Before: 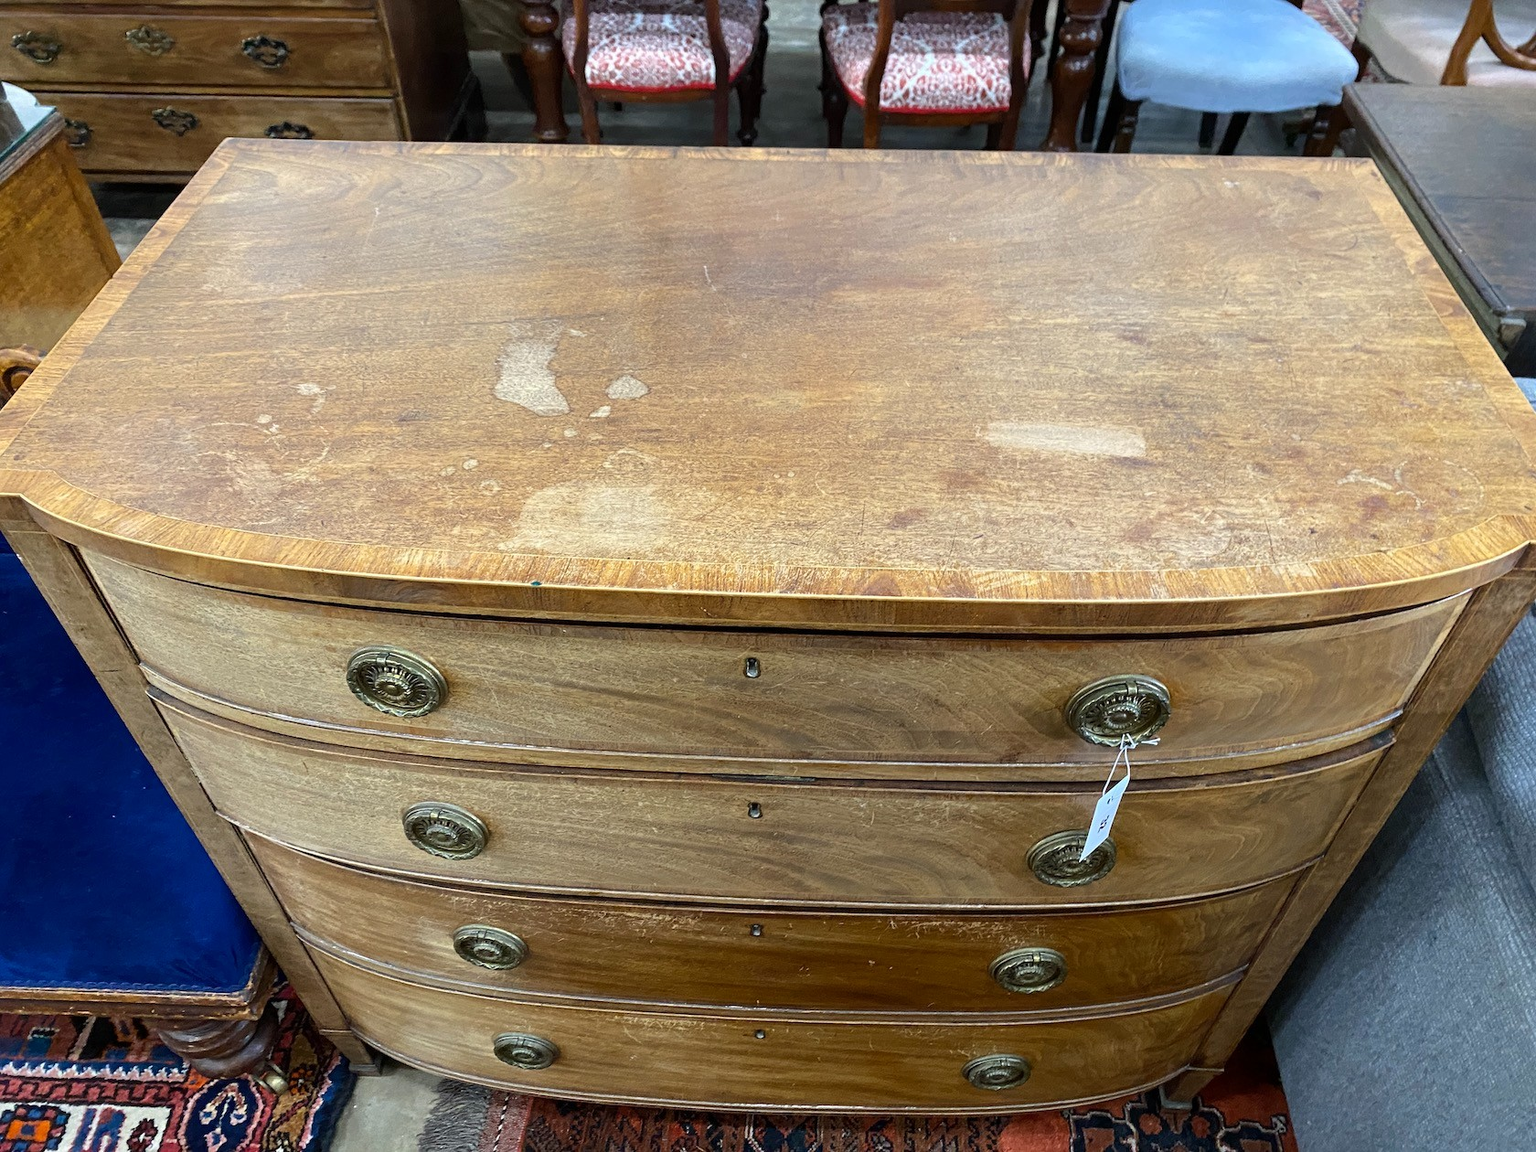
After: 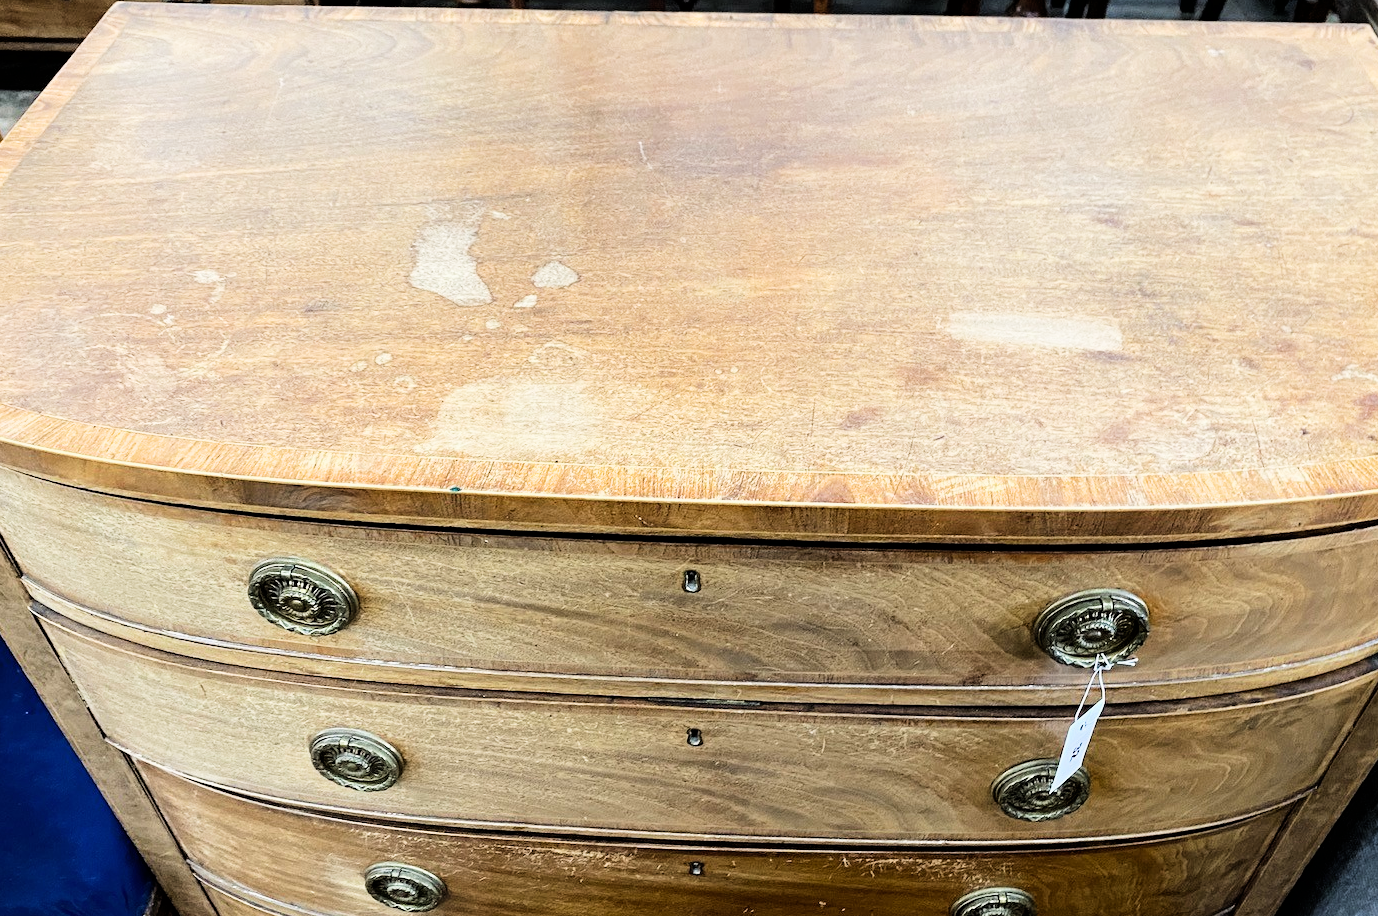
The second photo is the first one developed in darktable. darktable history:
filmic rgb: black relative exposure -5 EV, white relative exposure 3.5 EV, hardness 3.19, contrast 1.4, highlights saturation mix -30%
crop: left 7.856%, top 11.836%, right 10.12%, bottom 15.387%
exposure: exposure 0.636 EV, compensate highlight preservation false
